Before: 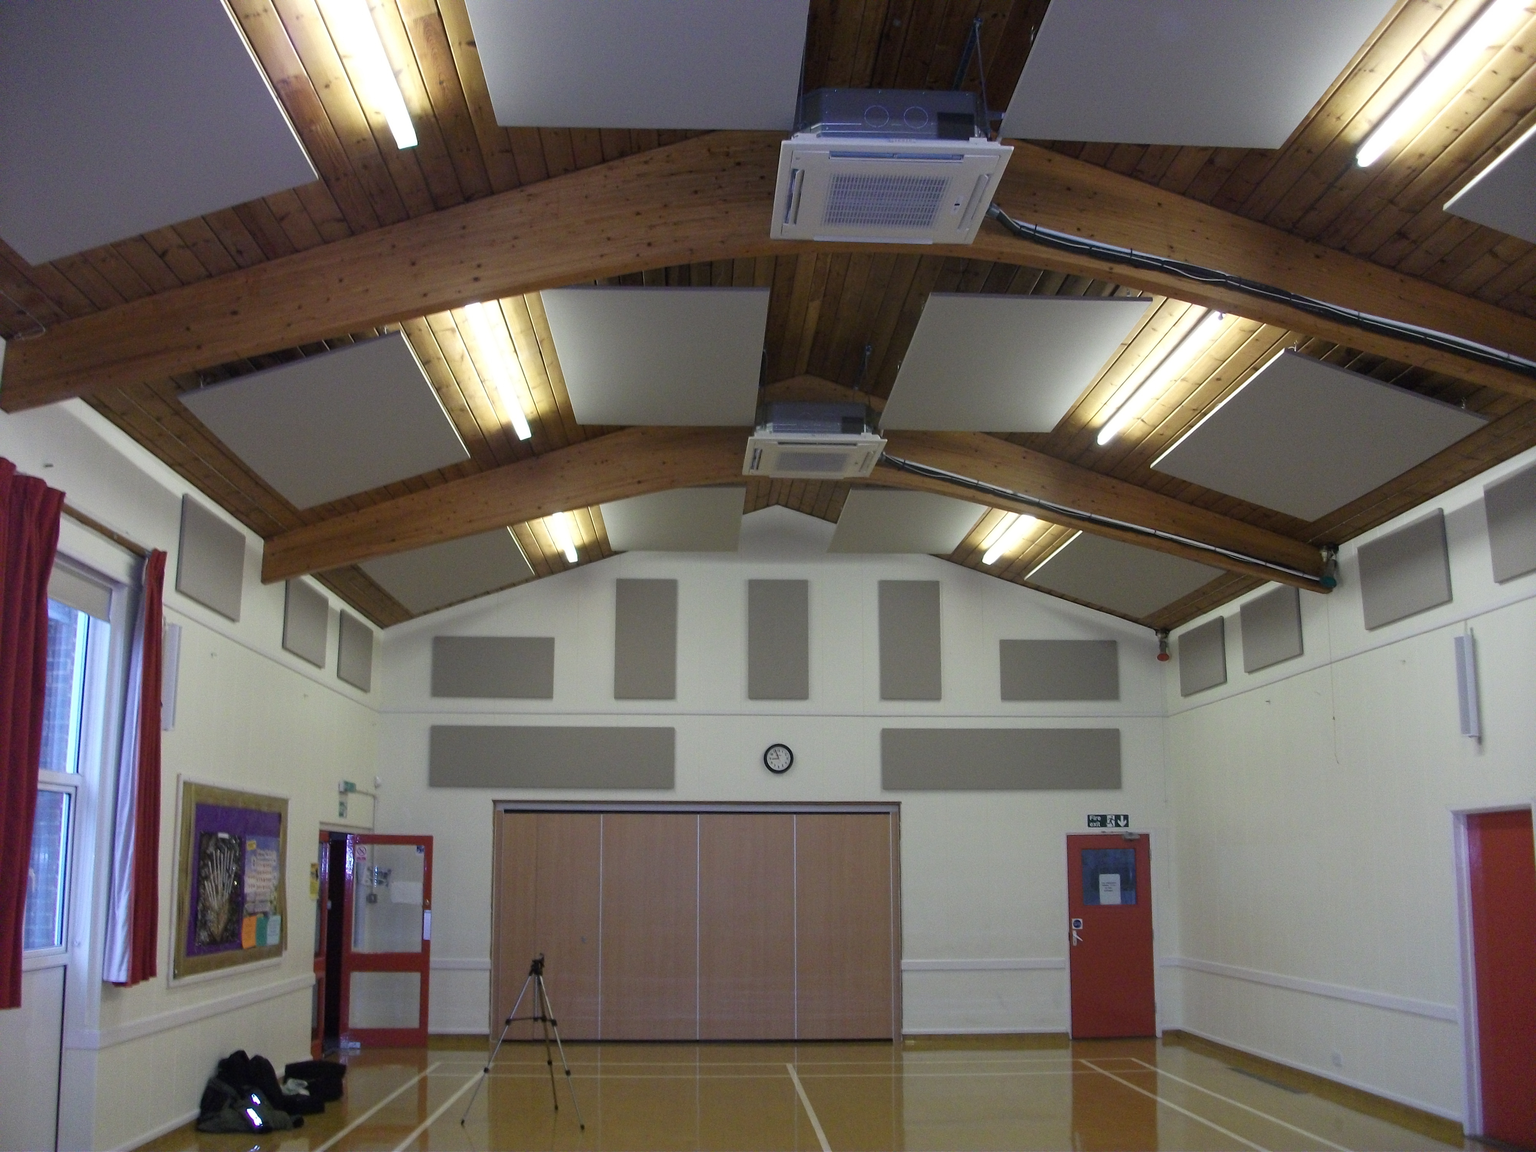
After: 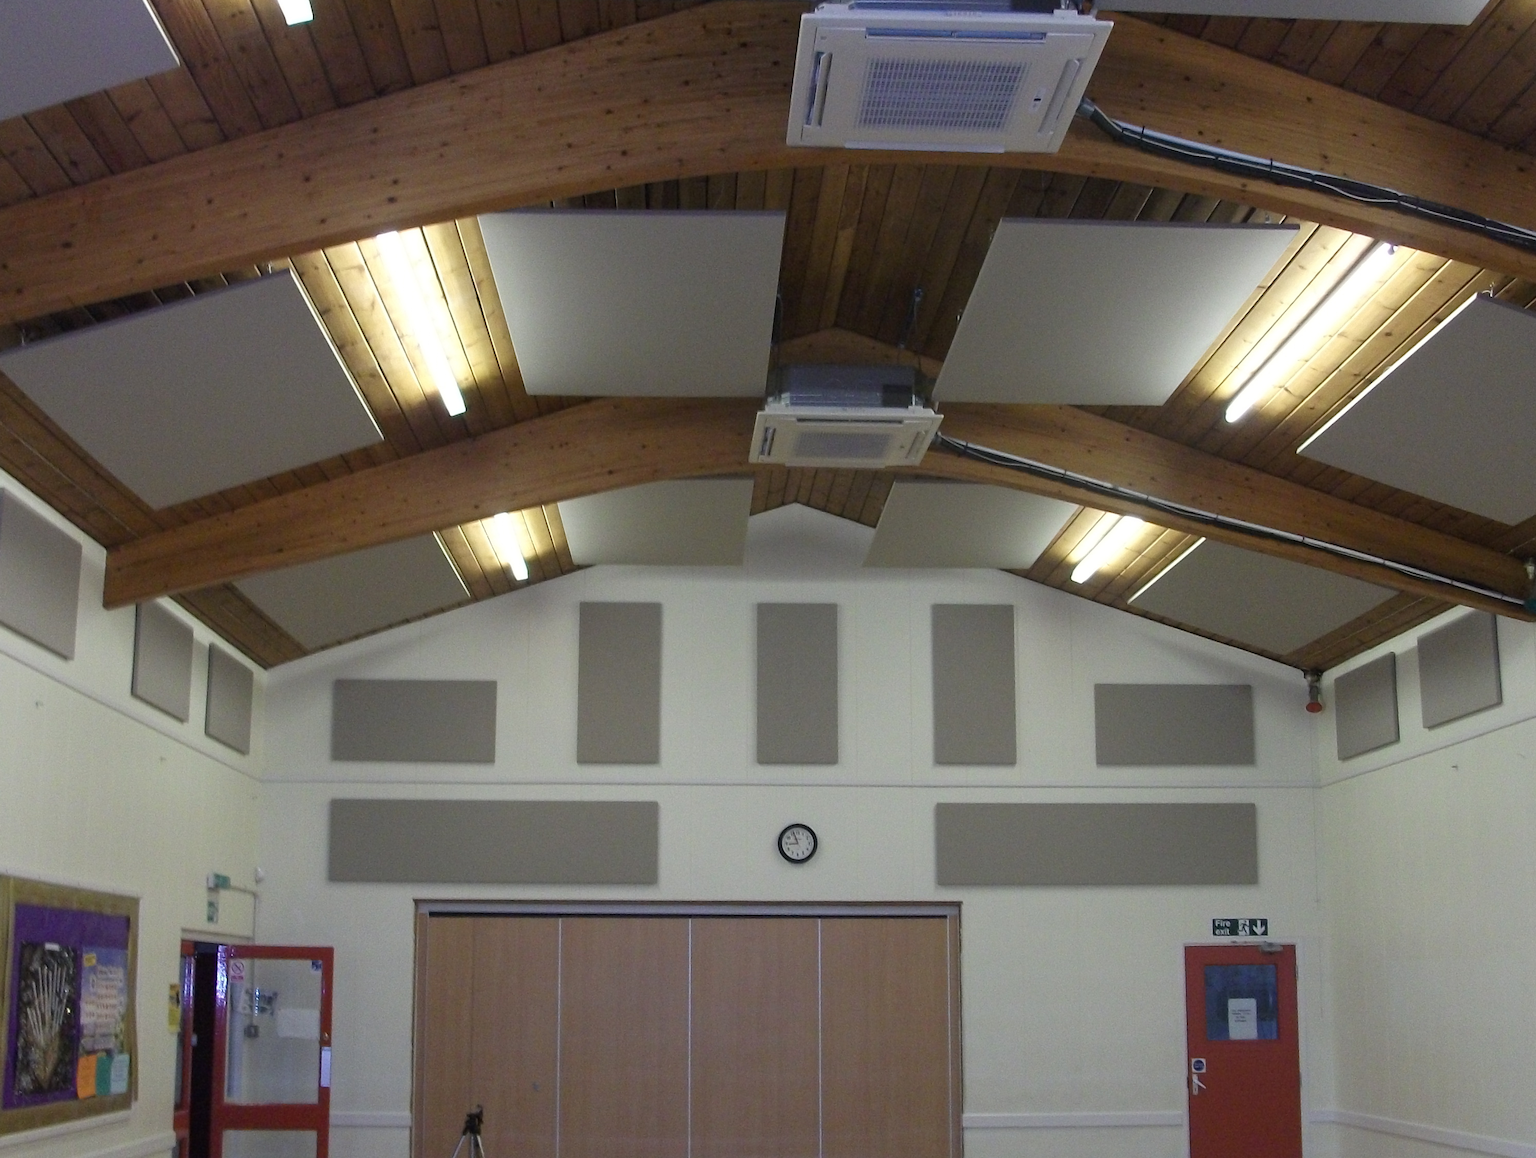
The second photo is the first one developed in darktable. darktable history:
crop and rotate: left 12.03%, top 11.348%, right 13.491%, bottom 13.751%
